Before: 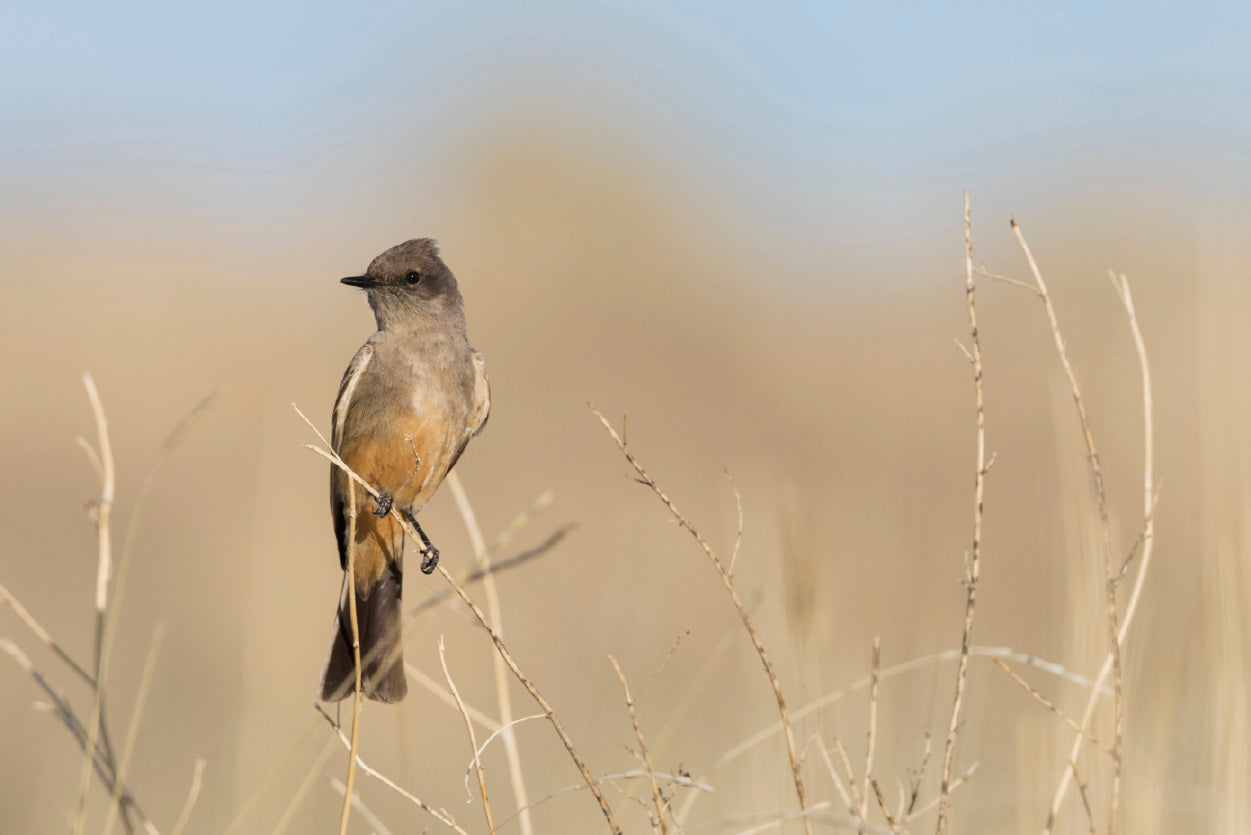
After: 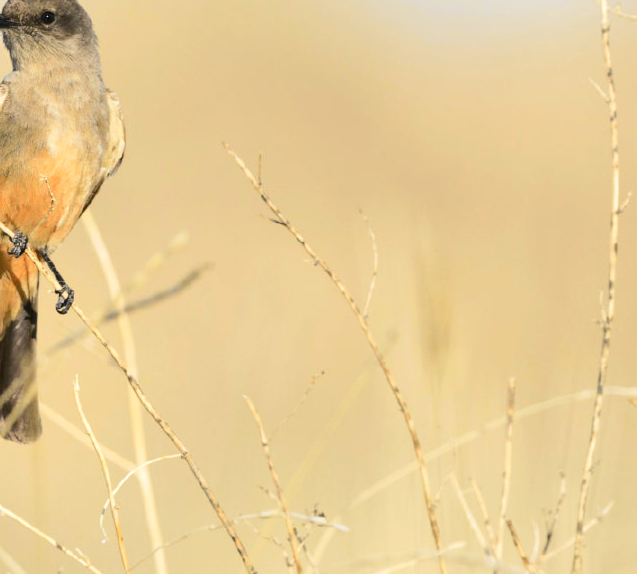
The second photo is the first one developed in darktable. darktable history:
crop and rotate: left 29.237%, top 31.152%, right 19.807%
exposure: black level correction 0, exposure 0.6 EV, compensate highlight preservation false
tone curve: curves: ch0 [(0, 0.02) (0.063, 0.058) (0.262, 0.243) (0.447, 0.468) (0.544, 0.596) (0.805, 0.823) (1, 0.952)]; ch1 [(0, 0) (0.339, 0.31) (0.417, 0.401) (0.452, 0.455) (0.482, 0.483) (0.502, 0.499) (0.517, 0.506) (0.55, 0.542) (0.588, 0.604) (0.729, 0.782) (1, 1)]; ch2 [(0, 0) (0.346, 0.34) (0.431, 0.45) (0.485, 0.487) (0.5, 0.496) (0.527, 0.526) (0.56, 0.574) (0.613, 0.642) (0.679, 0.703) (1, 1)], color space Lab, independent channels, preserve colors none
